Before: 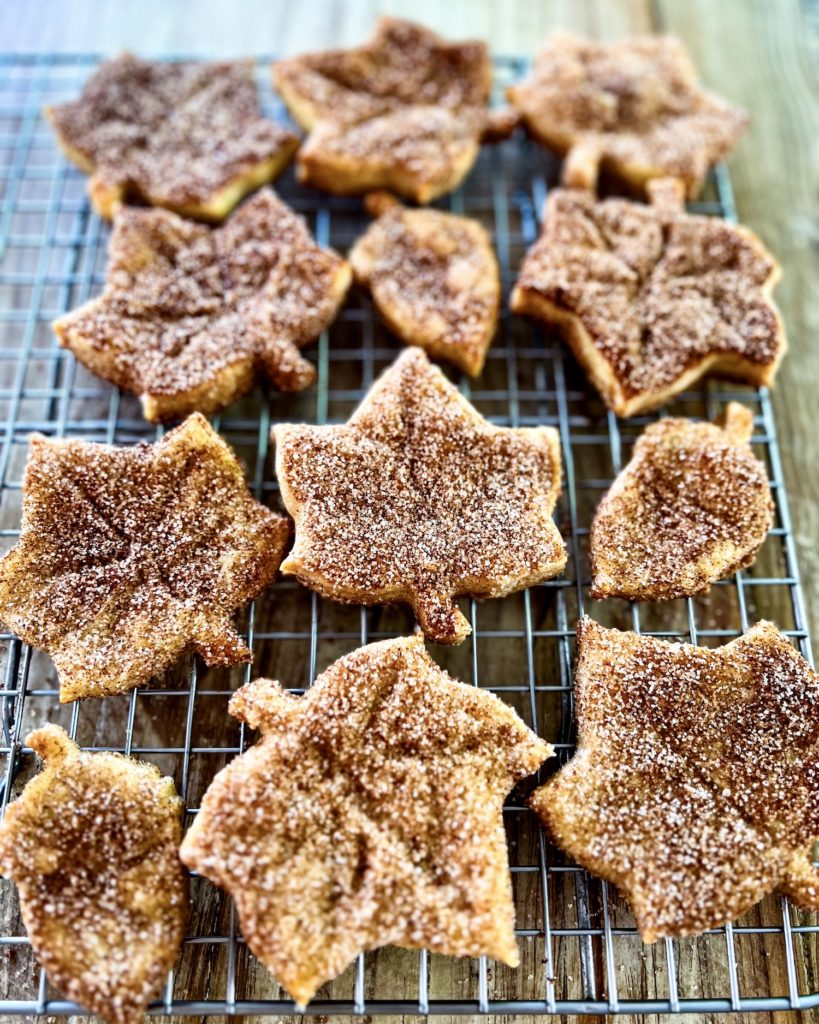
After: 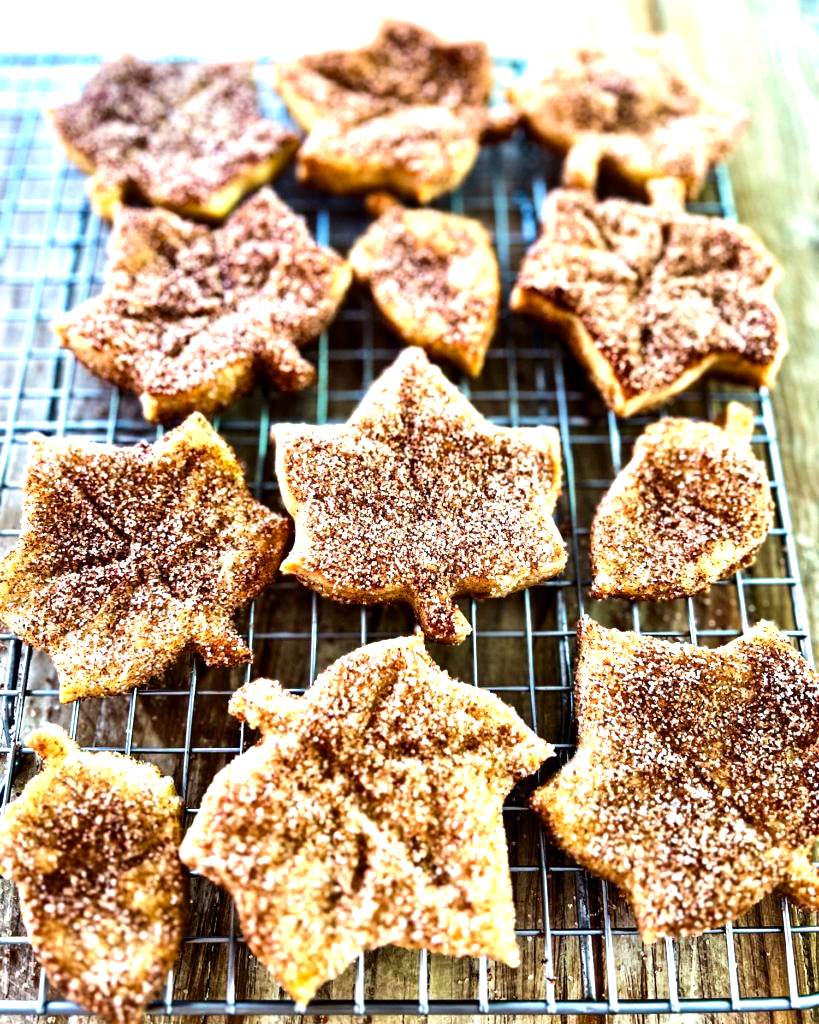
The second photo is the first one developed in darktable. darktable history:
exposure: black level correction 0, exposure 0.2 EV, compensate exposure bias true, compensate highlight preservation false
velvia: on, module defaults
tone equalizer: -8 EV -0.75 EV, -7 EV -0.7 EV, -6 EV -0.6 EV, -5 EV -0.4 EV, -3 EV 0.4 EV, -2 EV 0.6 EV, -1 EV 0.7 EV, +0 EV 0.75 EV, edges refinement/feathering 500, mask exposure compensation -1.57 EV, preserve details no
